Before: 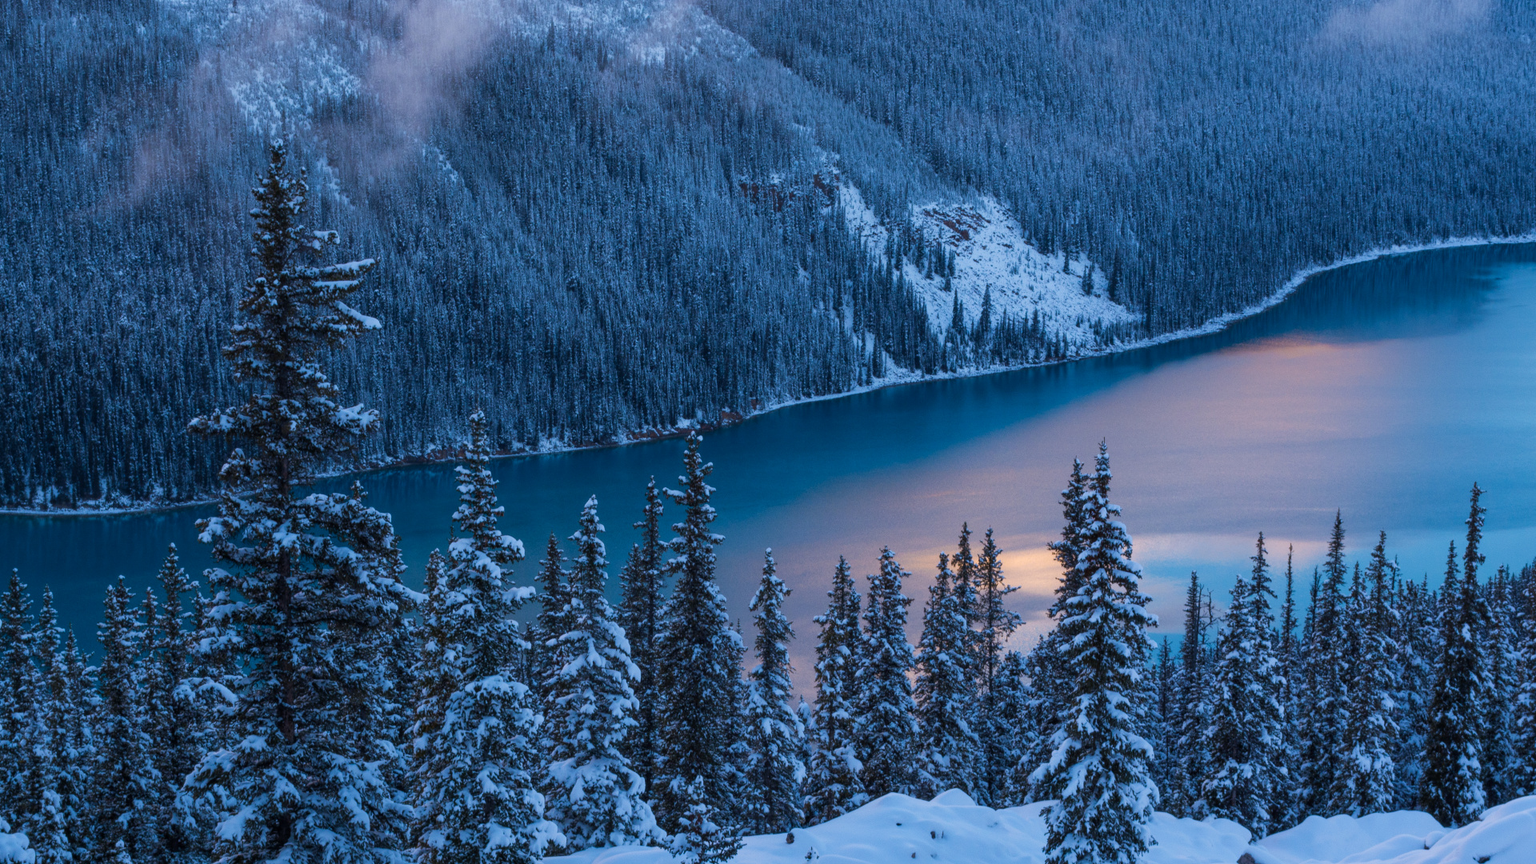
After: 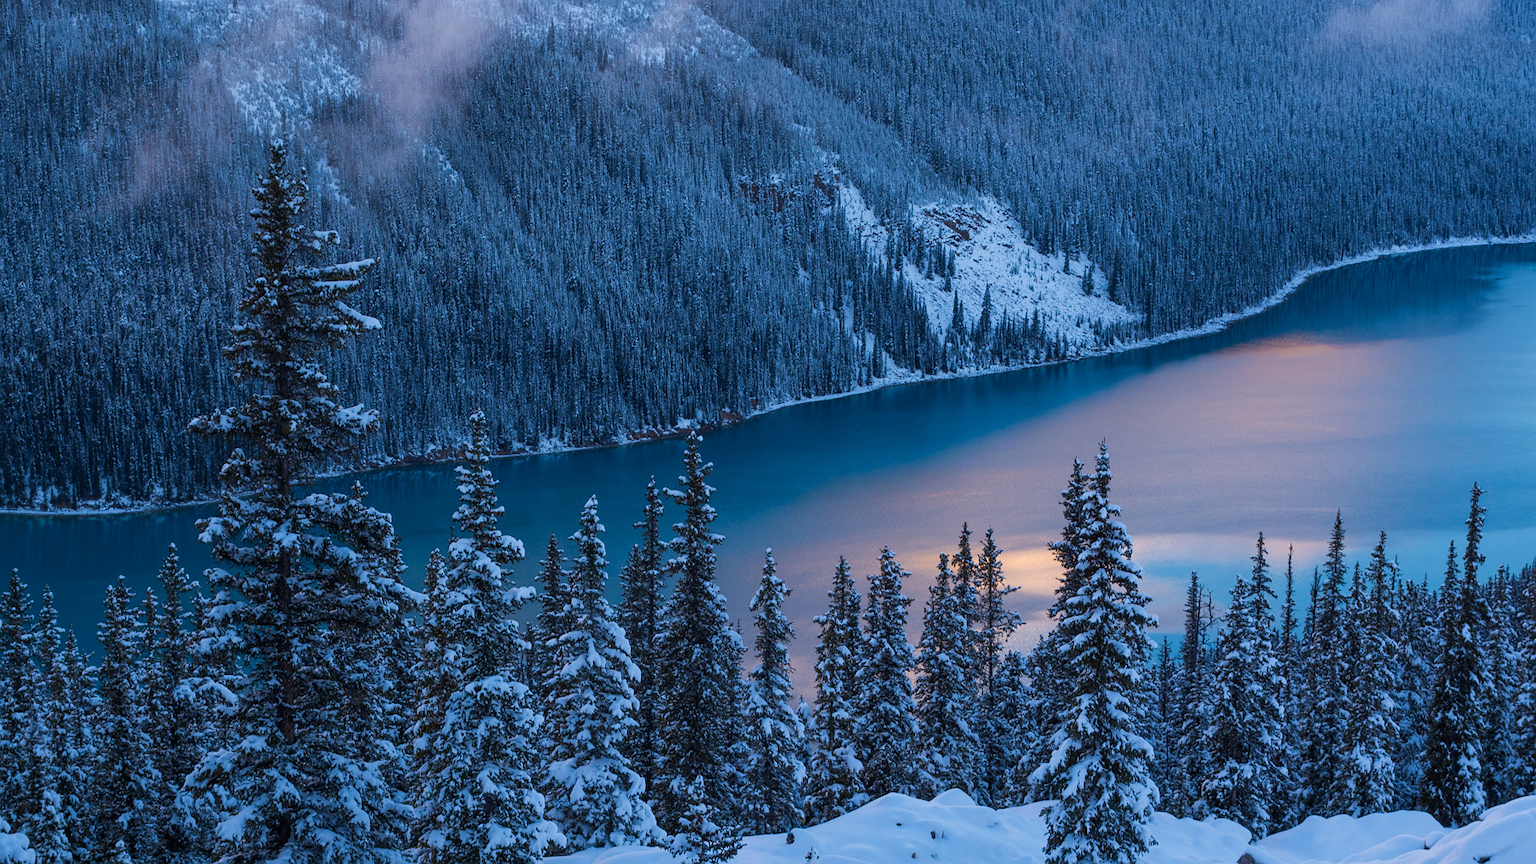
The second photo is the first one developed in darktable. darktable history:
sharpen: radius 0.972, amount 0.611
